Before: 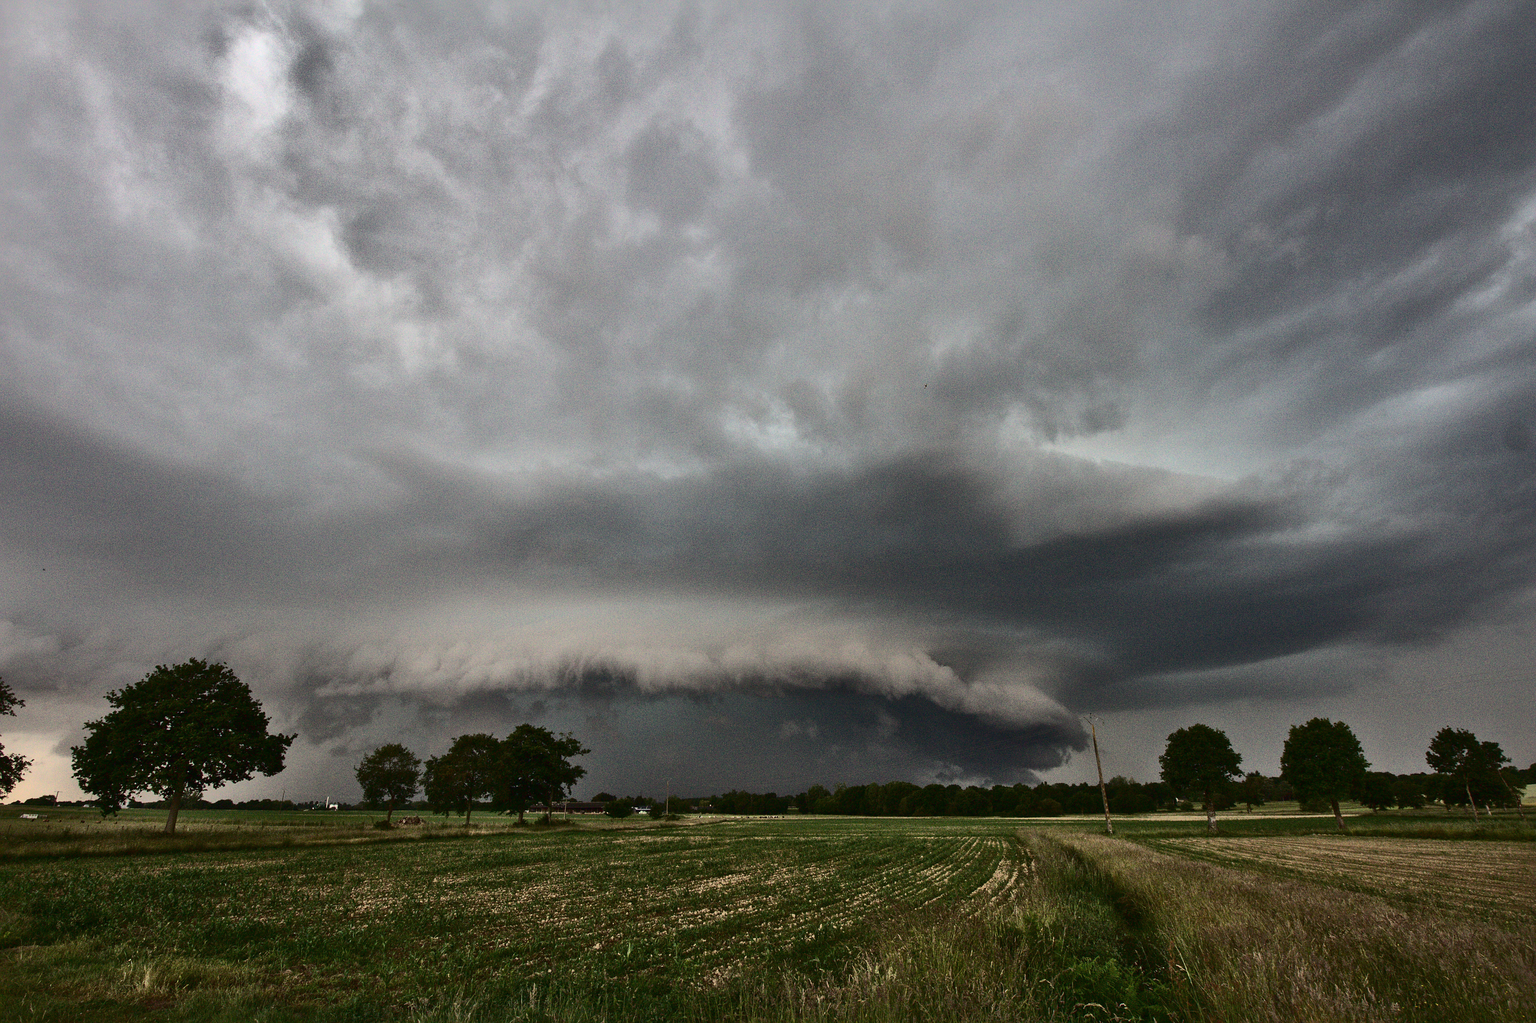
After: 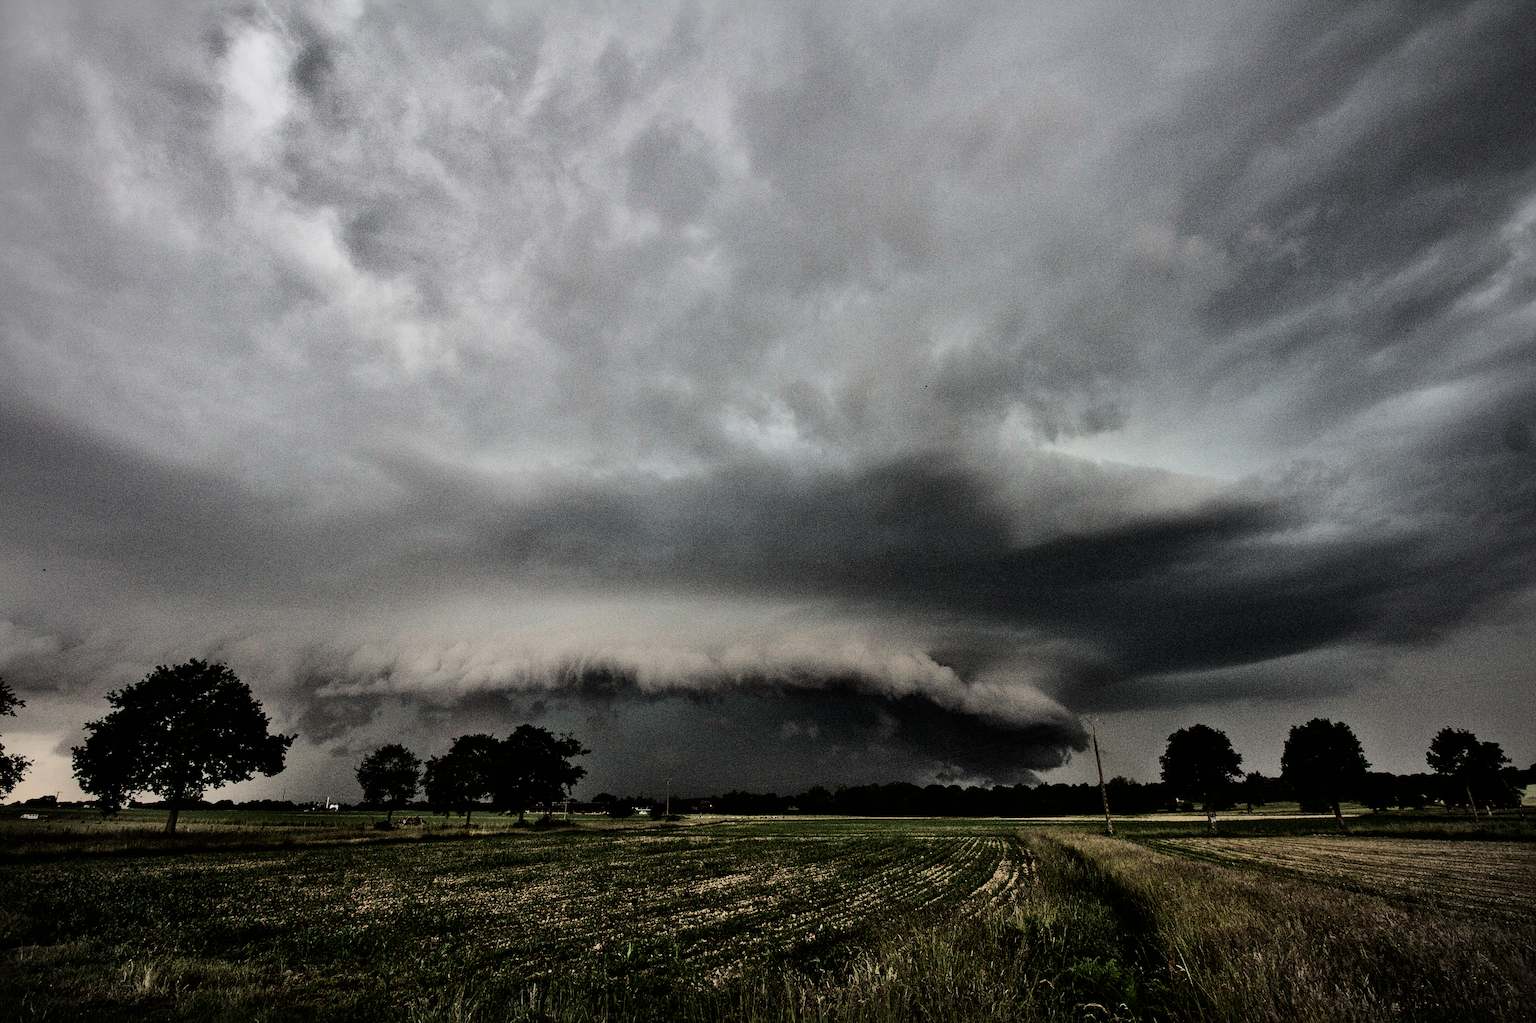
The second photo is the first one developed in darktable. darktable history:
vignetting: fall-off radius 60.65%
haze removal: compatibility mode true, adaptive false
filmic rgb: black relative exposure -5 EV, white relative exposure 3.5 EV, hardness 3.19, contrast 1.4, highlights saturation mix -50%
